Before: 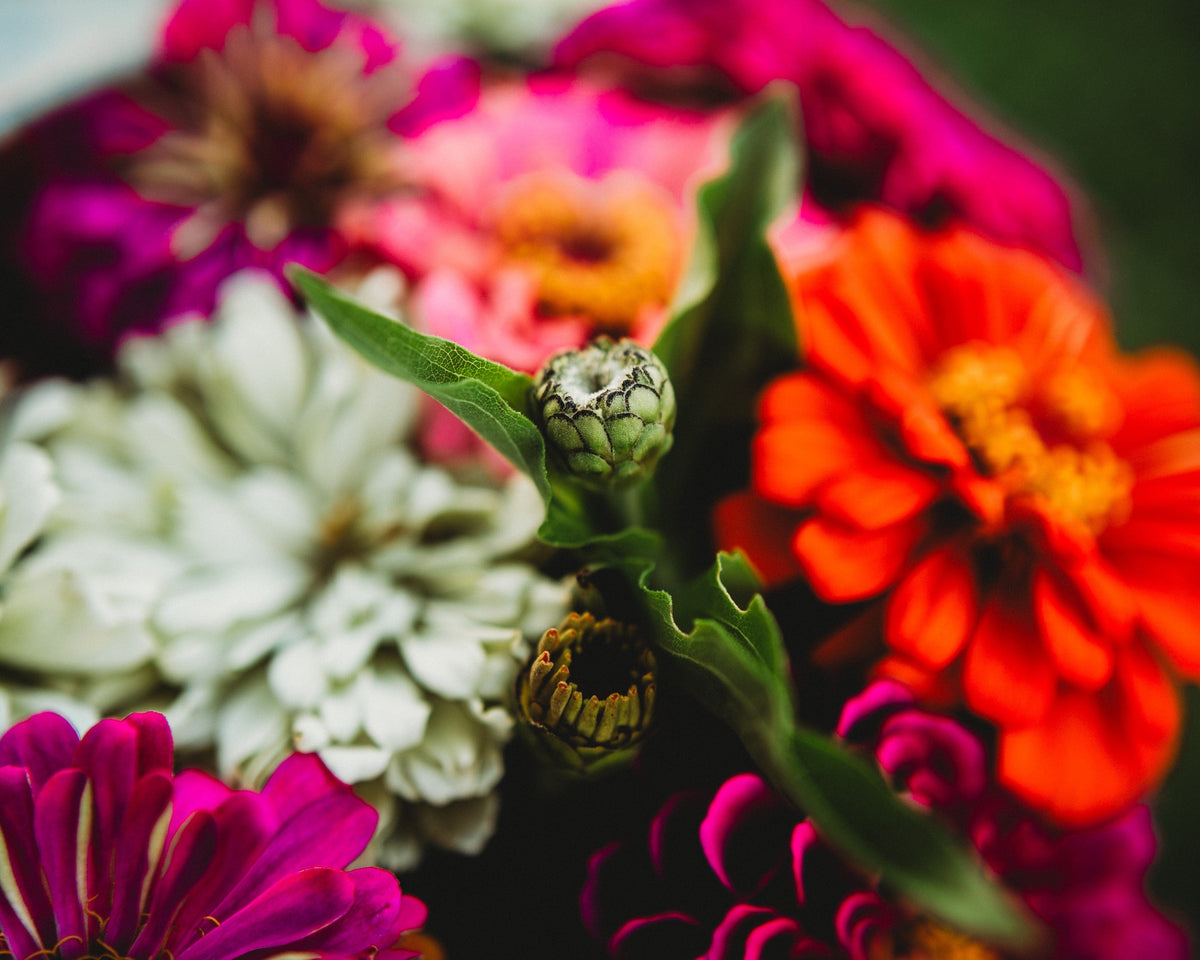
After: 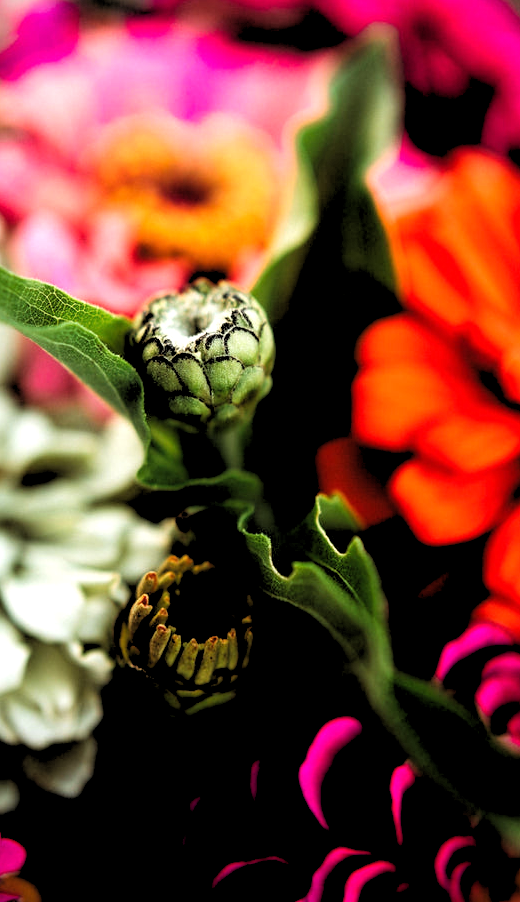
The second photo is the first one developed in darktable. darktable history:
crop: left 33.452%, top 6.025%, right 23.155%
exposure: exposure 0.496 EV, compensate highlight preservation false
rgb levels: levels [[0.034, 0.472, 0.904], [0, 0.5, 1], [0, 0.5, 1]]
